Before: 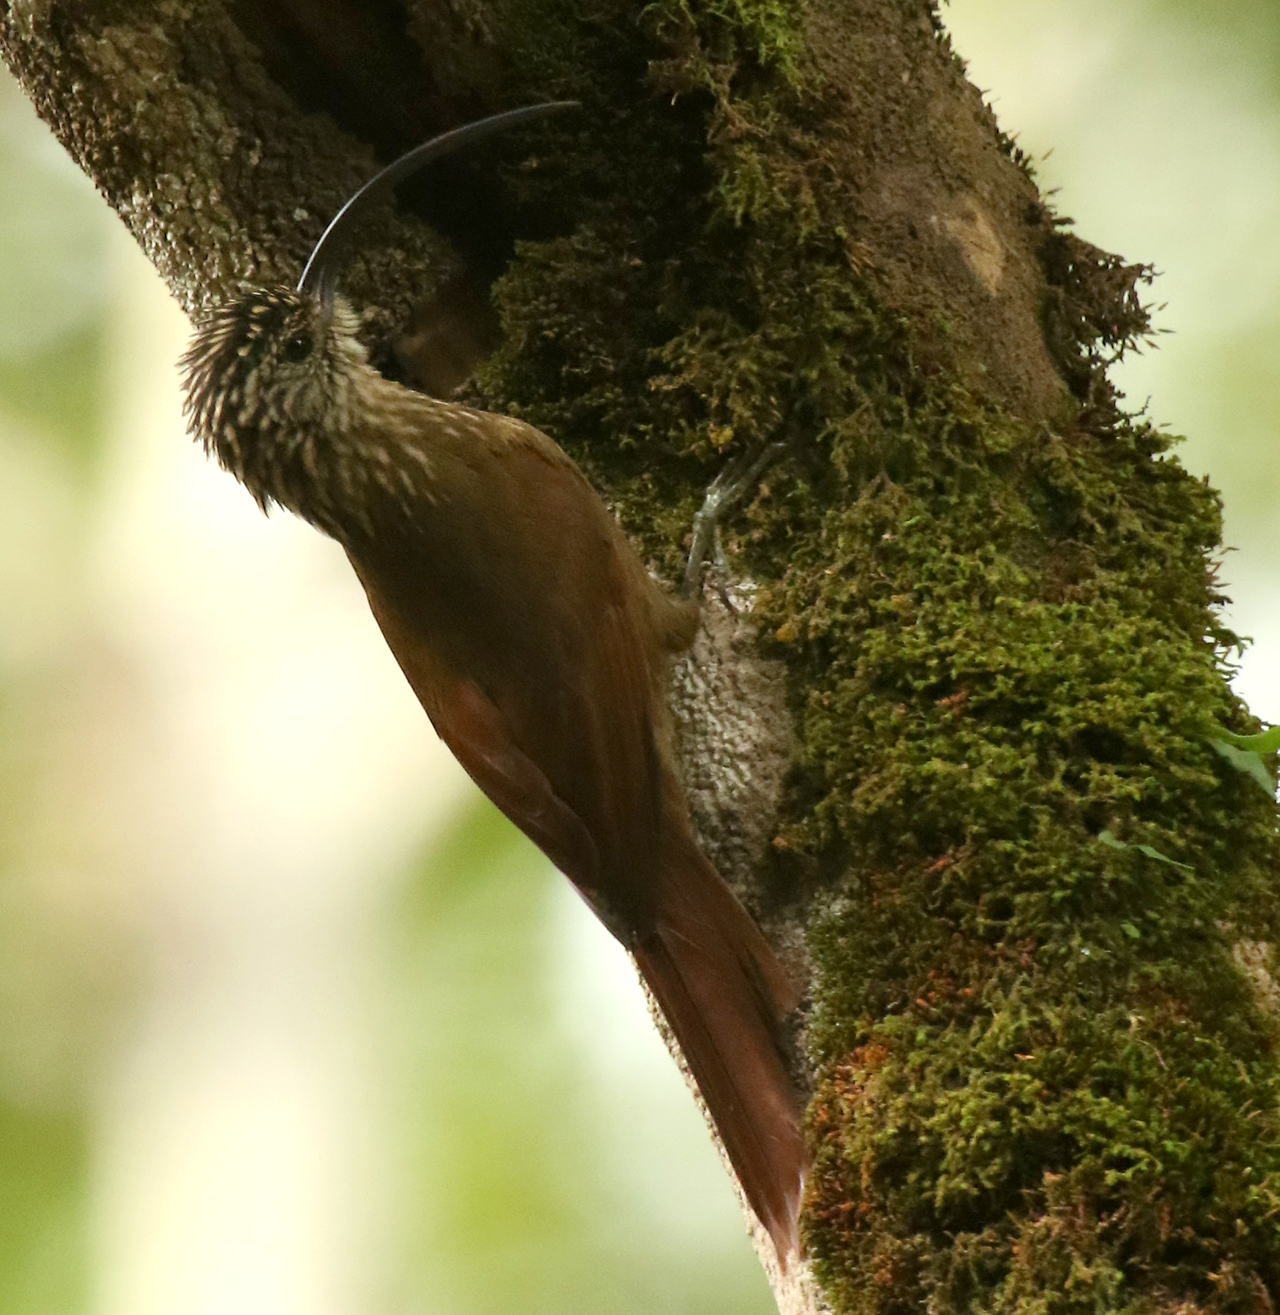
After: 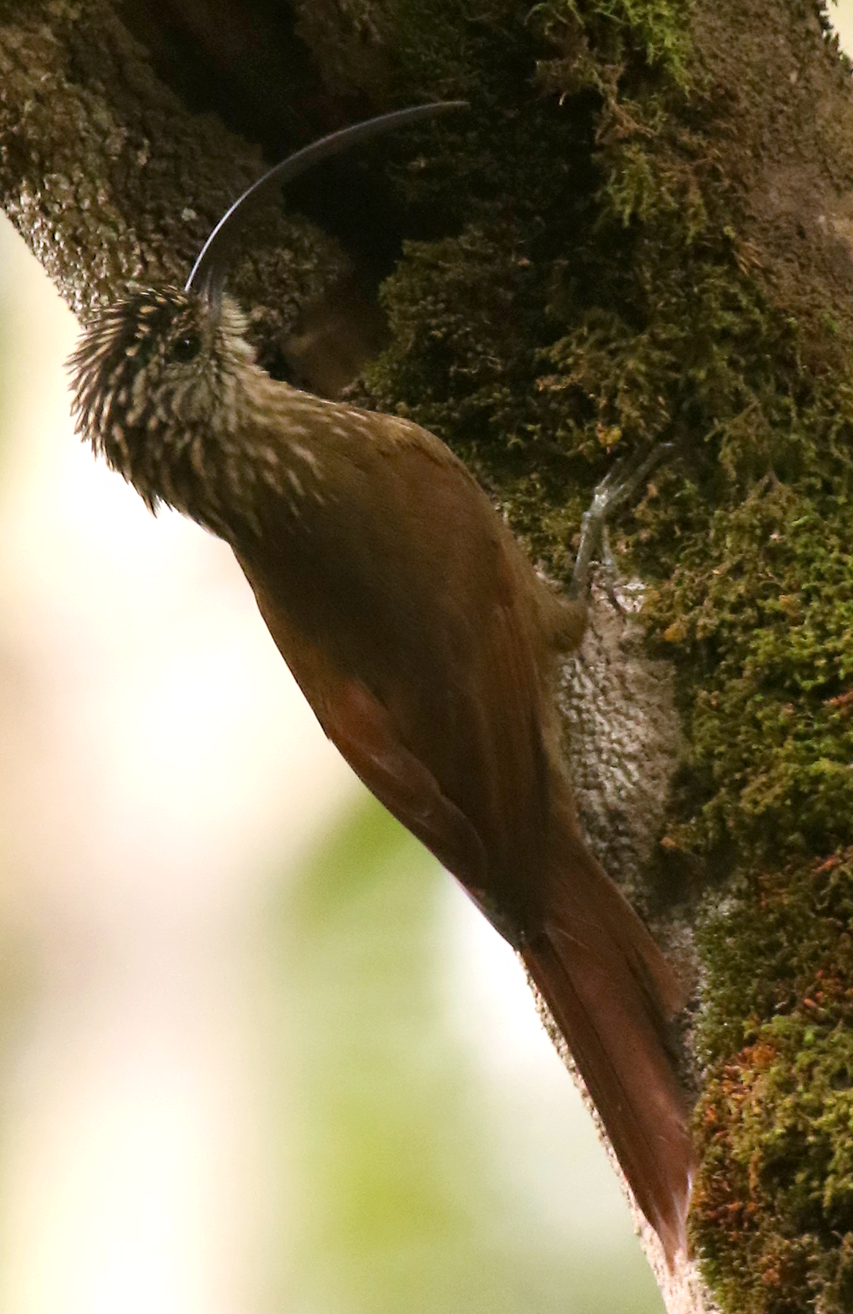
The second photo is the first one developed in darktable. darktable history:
white balance: red 1.05, blue 1.072
crop and rotate: left 8.786%, right 24.548%
